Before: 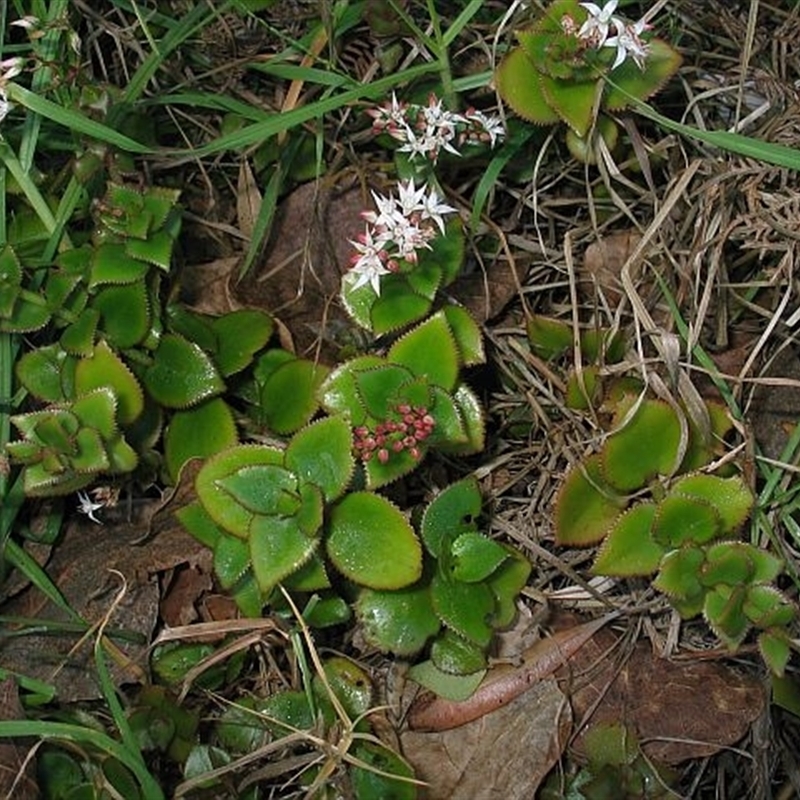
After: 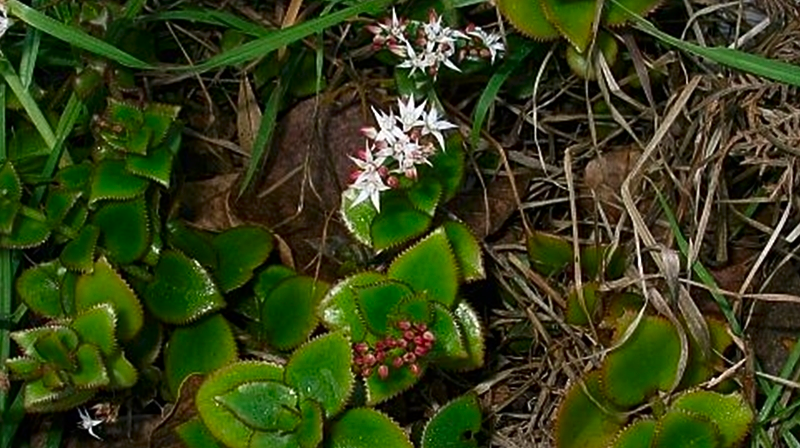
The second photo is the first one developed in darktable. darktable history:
sharpen: amount 0.2
contrast brightness saturation: contrast 0.12, brightness -0.12, saturation 0.2
crop and rotate: top 10.605%, bottom 33.274%
exposure: exposure -0.01 EV, compensate highlight preservation false
